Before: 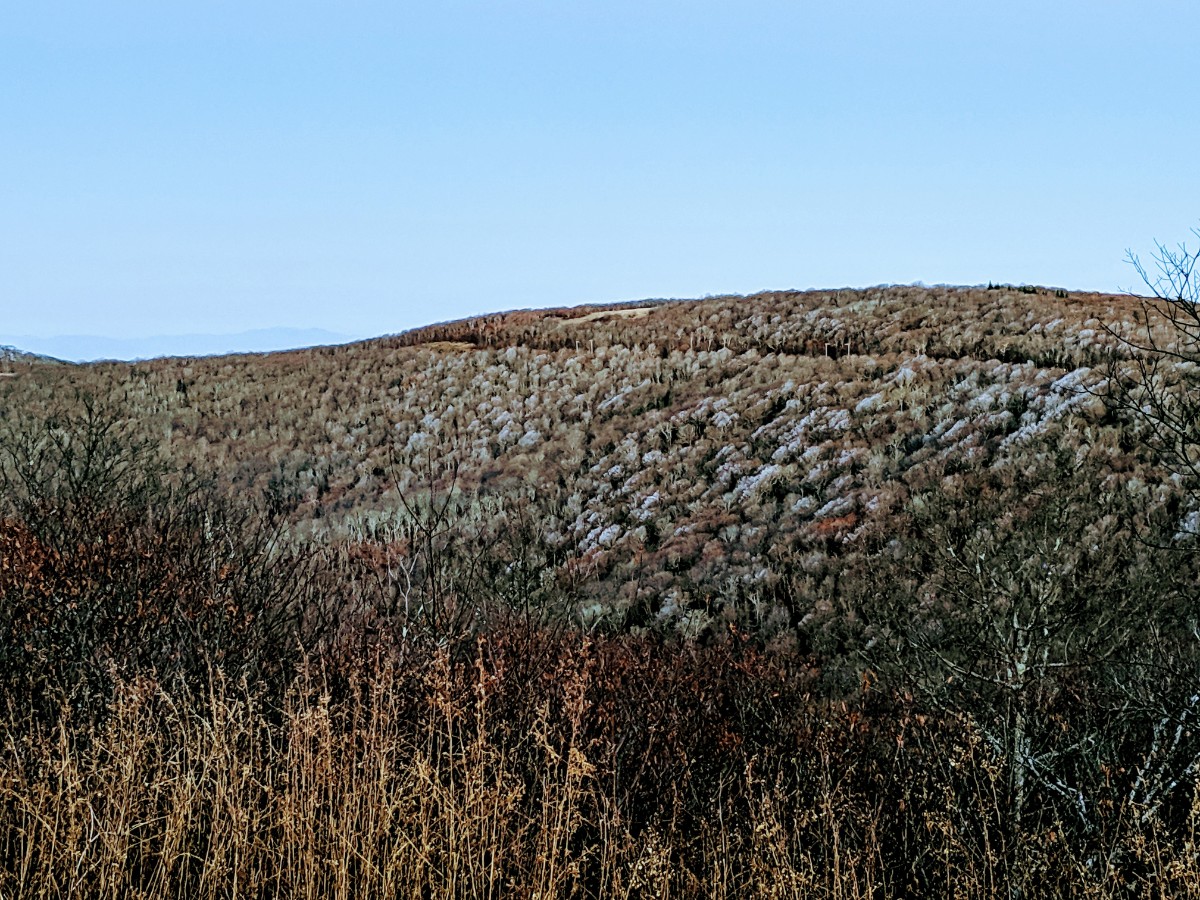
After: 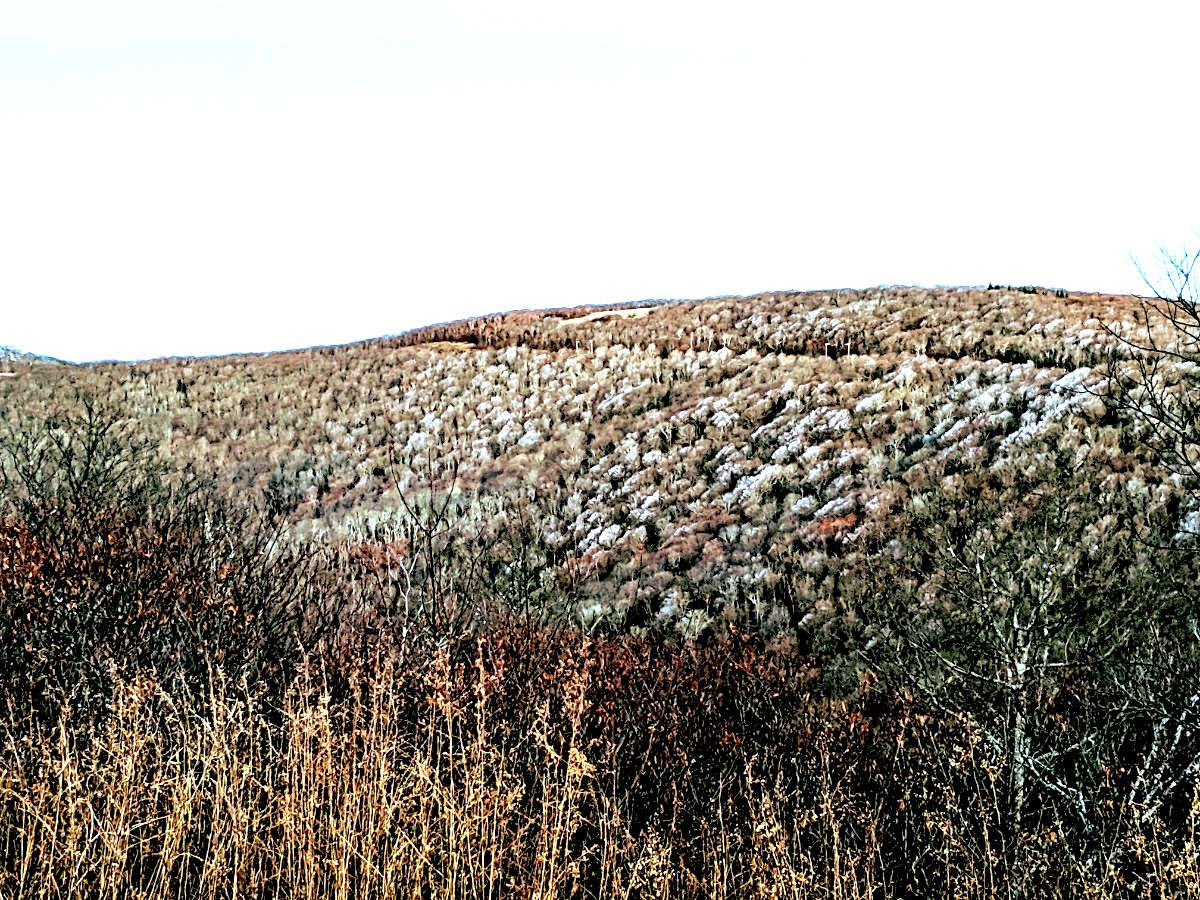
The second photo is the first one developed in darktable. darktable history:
exposure: black level correction 0.009, exposure 1.434 EV, compensate highlight preservation false
